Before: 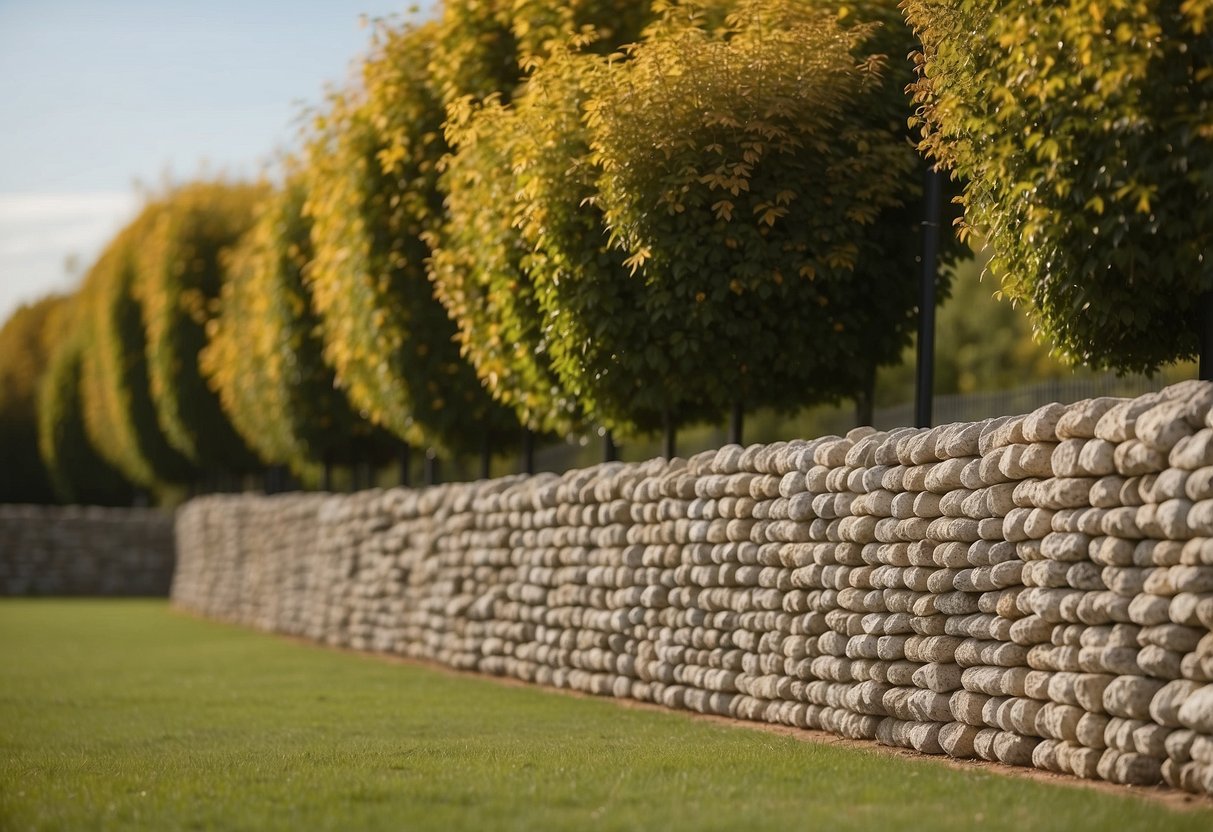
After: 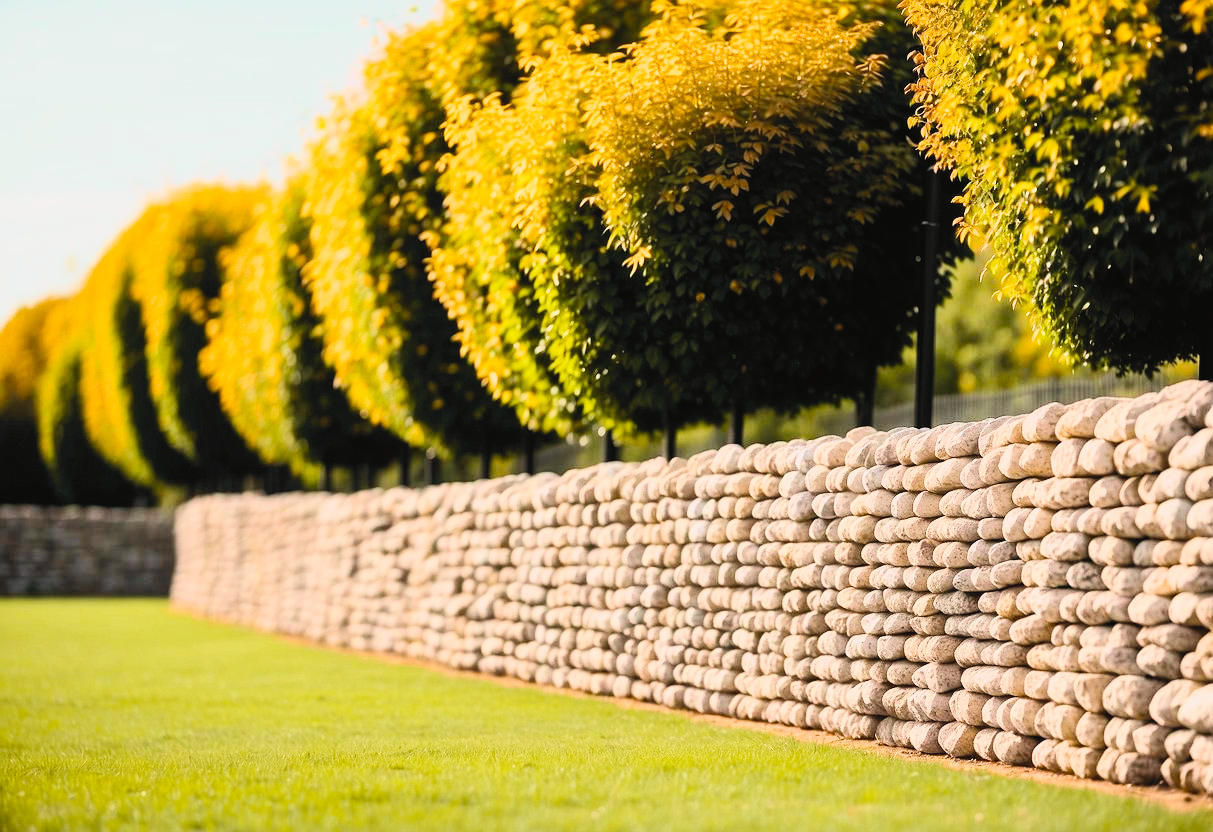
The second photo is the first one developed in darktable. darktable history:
filmic rgb: black relative exposure -4.4 EV, white relative exposure 5.02 EV, hardness 2.21, latitude 40.88%, contrast 1.147, highlights saturation mix 10.99%, shadows ↔ highlights balance 0.87%, color science v5 (2021), iterations of high-quality reconstruction 0, contrast in shadows safe, contrast in highlights safe
exposure: black level correction 0, exposure 1.099 EV, compensate highlight preservation false
tone curve: curves: ch0 [(0, 0.026) (0.172, 0.194) (0.398, 0.437) (0.469, 0.544) (0.612, 0.741) (0.845, 0.926) (1, 0.968)]; ch1 [(0, 0) (0.437, 0.453) (0.472, 0.467) (0.502, 0.502) (0.531, 0.546) (0.574, 0.583) (0.617, 0.64) (0.699, 0.749) (0.859, 0.919) (1, 1)]; ch2 [(0, 0) (0.33, 0.301) (0.421, 0.443) (0.476, 0.502) (0.511, 0.504) (0.553, 0.553) (0.595, 0.586) (0.664, 0.664) (1, 1)], color space Lab, independent channels, preserve colors none
